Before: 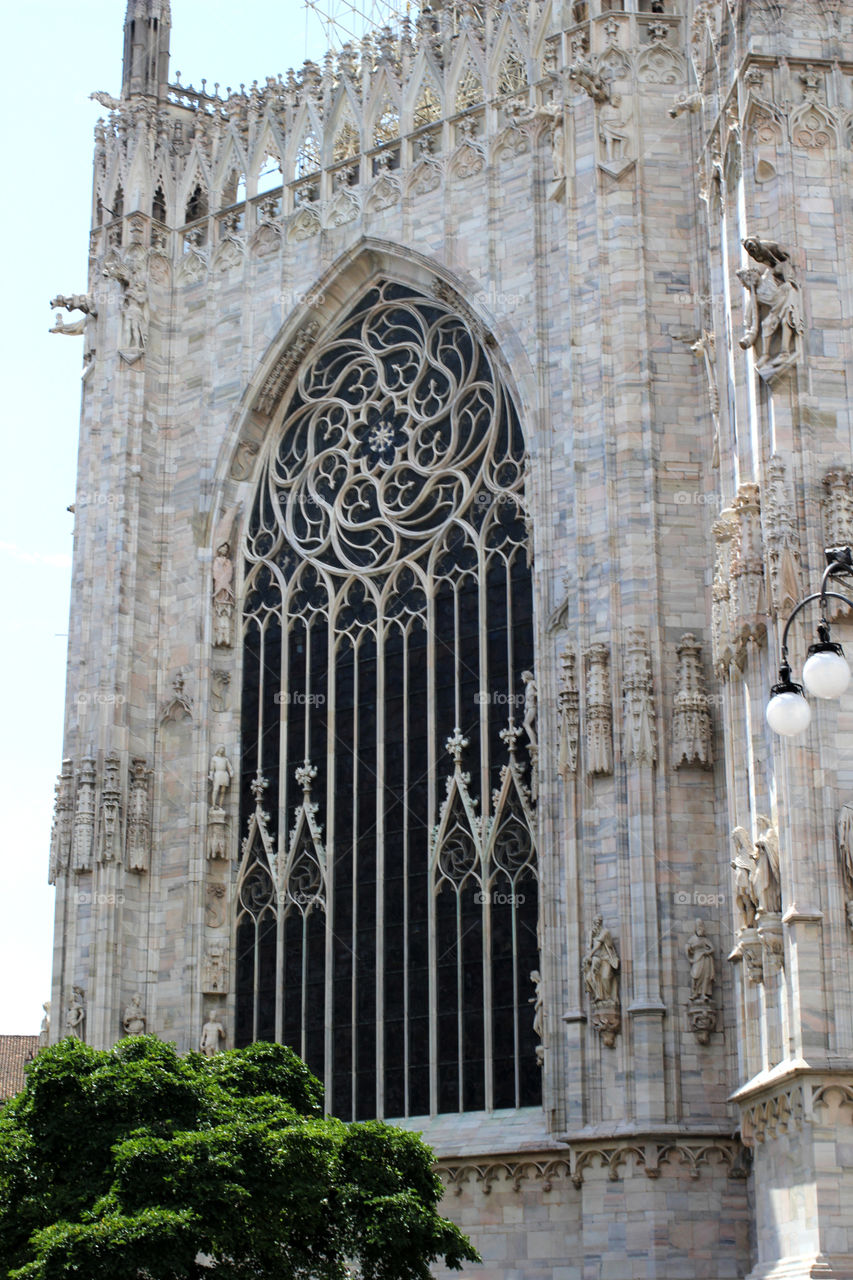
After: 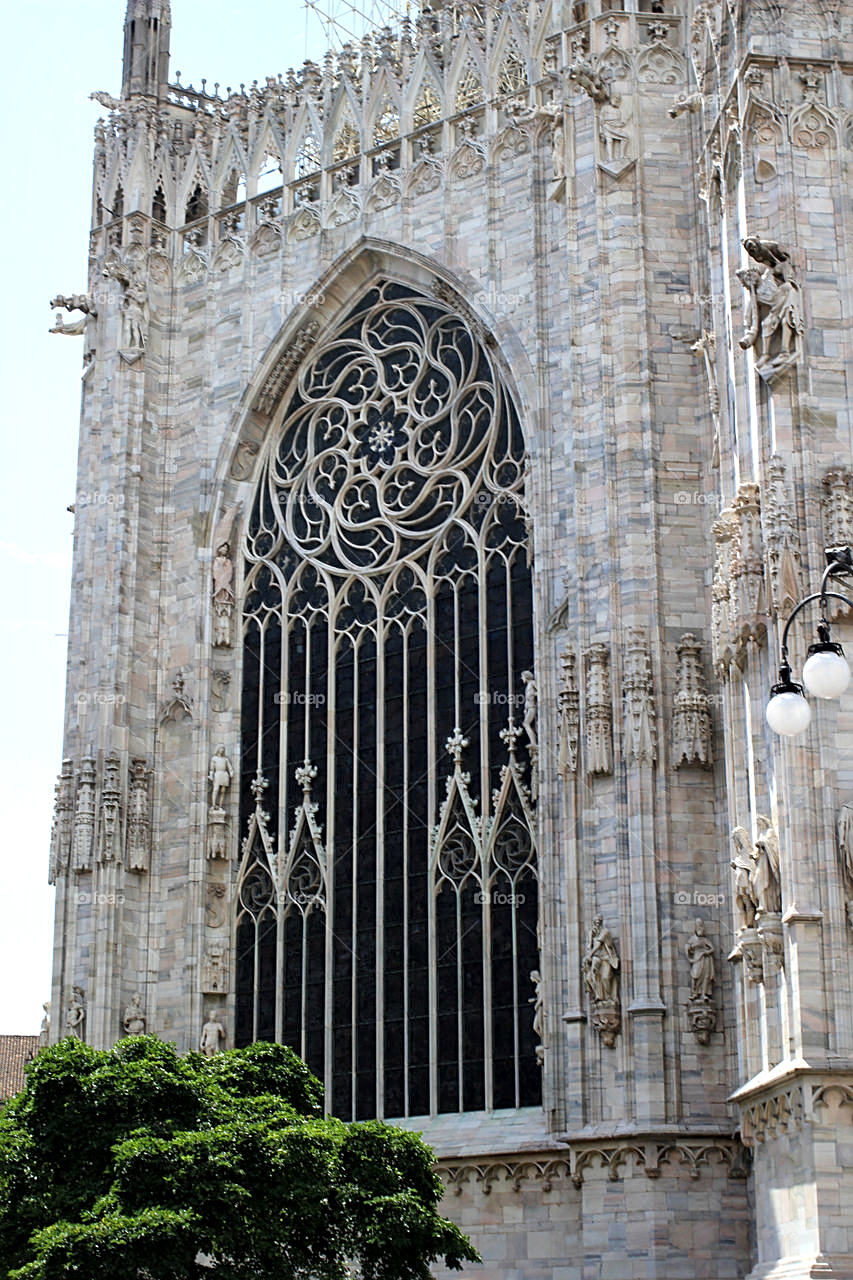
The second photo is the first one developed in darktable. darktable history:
sharpen: on, module defaults
local contrast: mode bilateral grid, contrast 20, coarseness 50, detail 132%, midtone range 0.2
